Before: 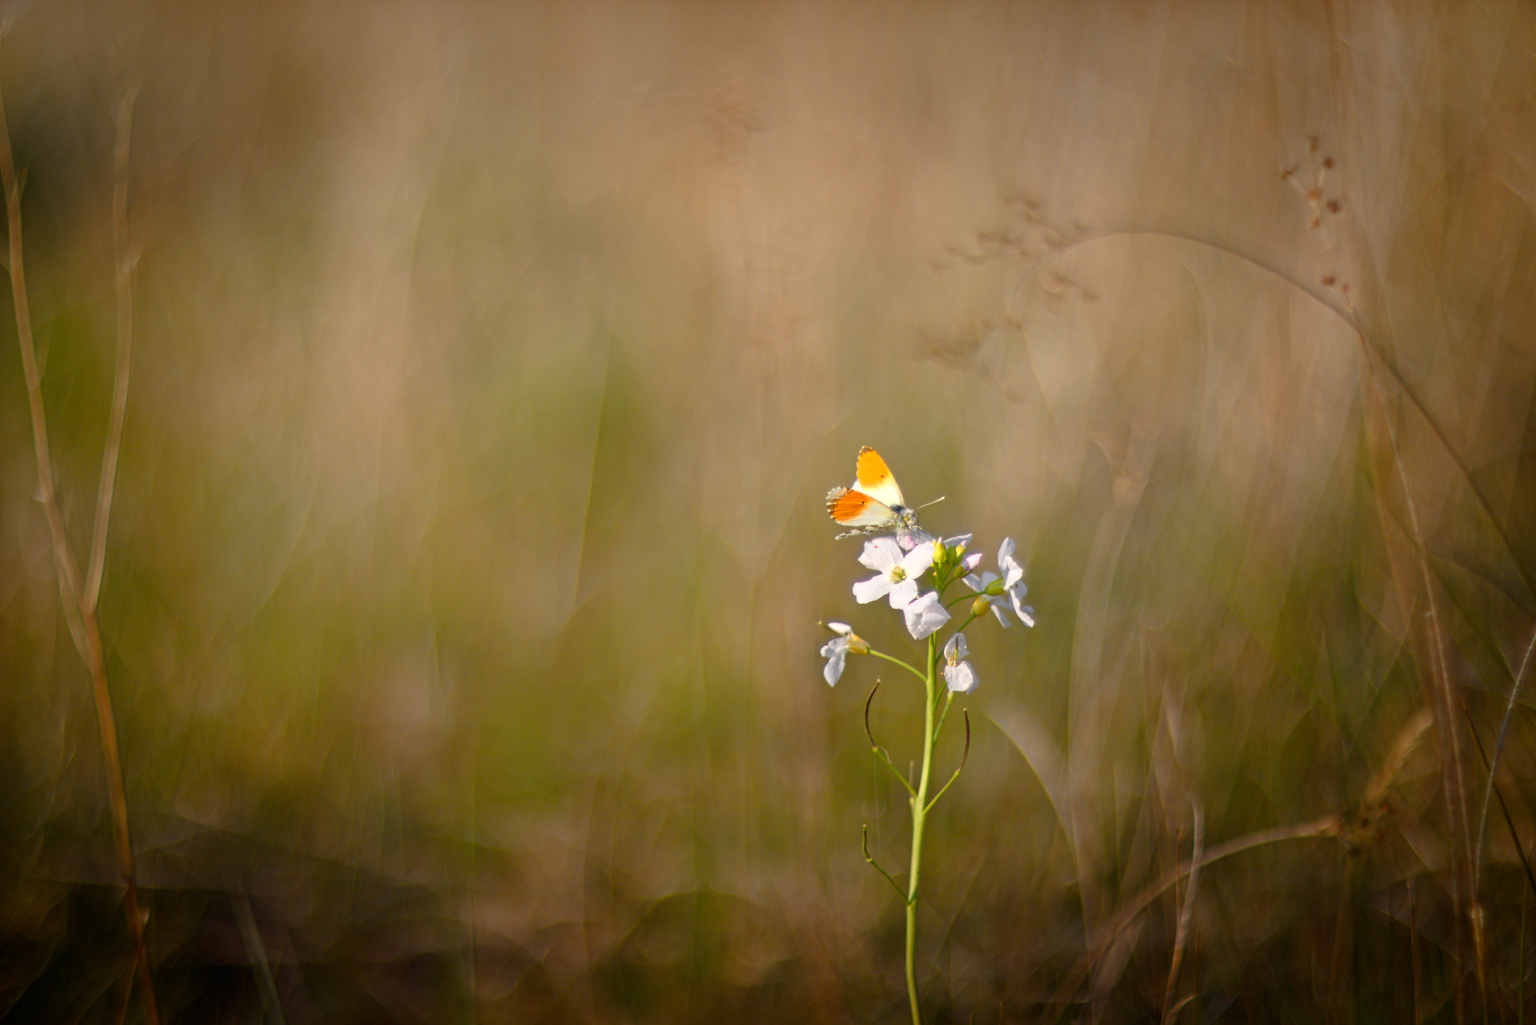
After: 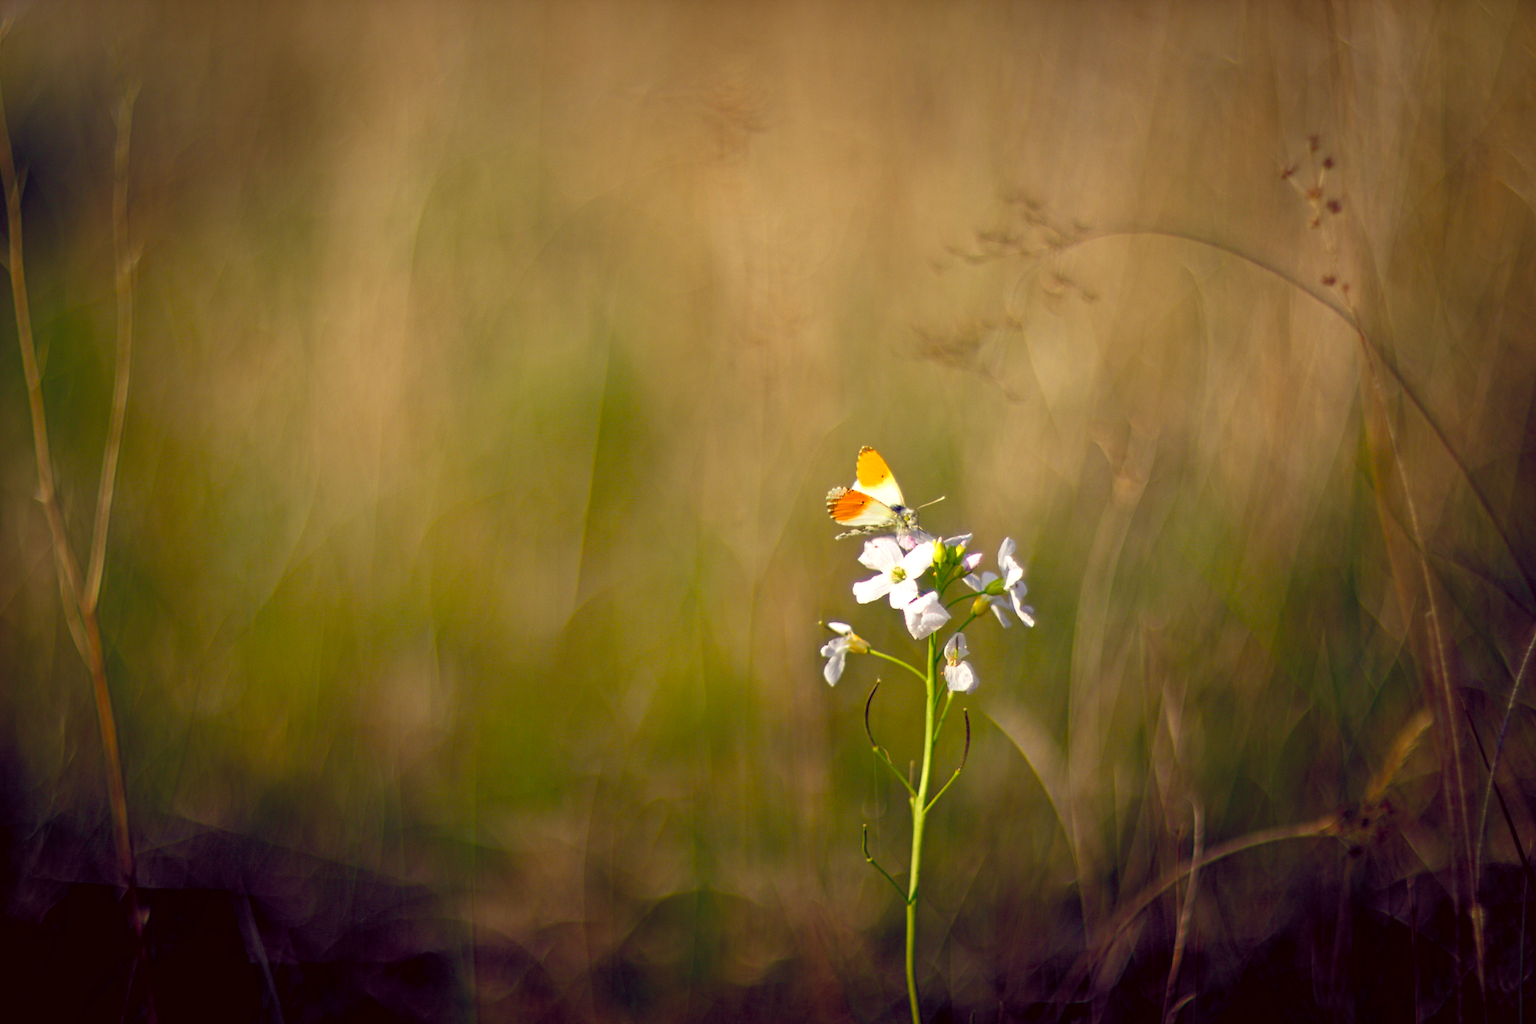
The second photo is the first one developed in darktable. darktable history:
color balance rgb: shadows lift › luminance -41.13%, shadows lift › chroma 14.13%, shadows lift › hue 260°, power › luminance -3.76%, power › chroma 0.56%, power › hue 40.37°, highlights gain › luminance 16.81%, highlights gain › chroma 2.94%, highlights gain › hue 260°, global offset › luminance -0.29%, global offset › chroma 0.31%, global offset › hue 260°, perceptual saturation grading › global saturation 20%, perceptual saturation grading › highlights -13.92%, perceptual saturation grading › shadows 50%
velvia: on, module defaults
color correction: highlights a* -1.43, highlights b* 10.12, shadows a* 0.395, shadows b* 19.35
